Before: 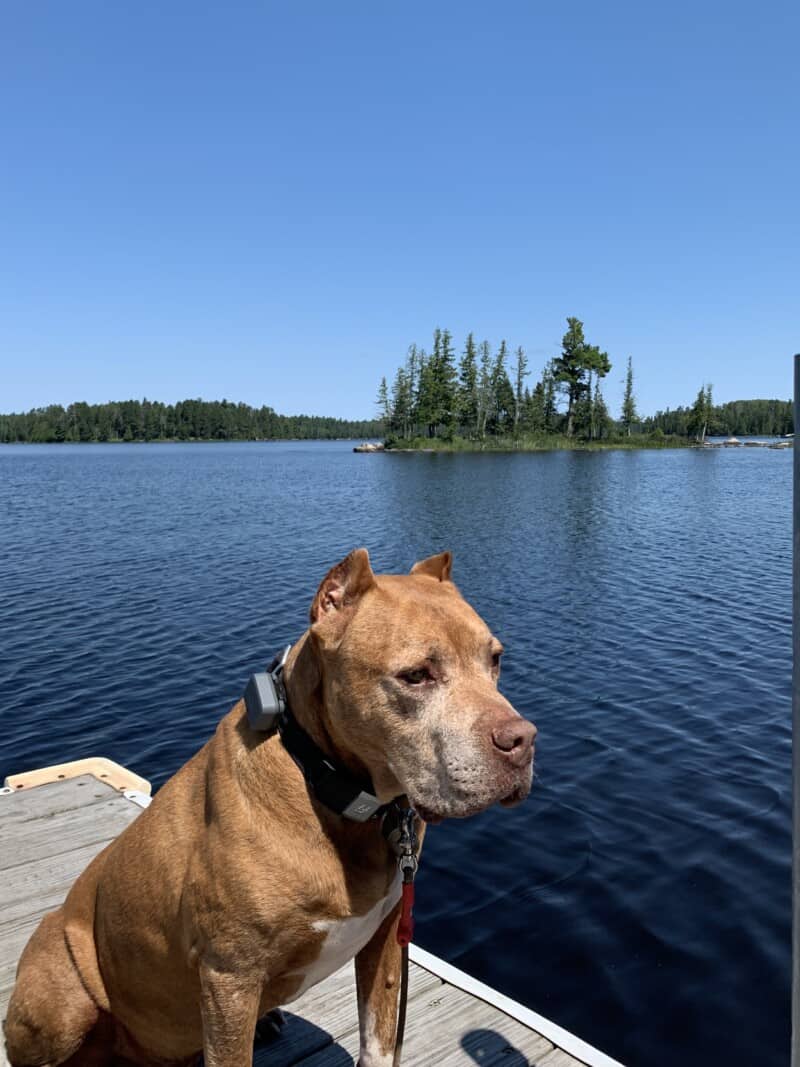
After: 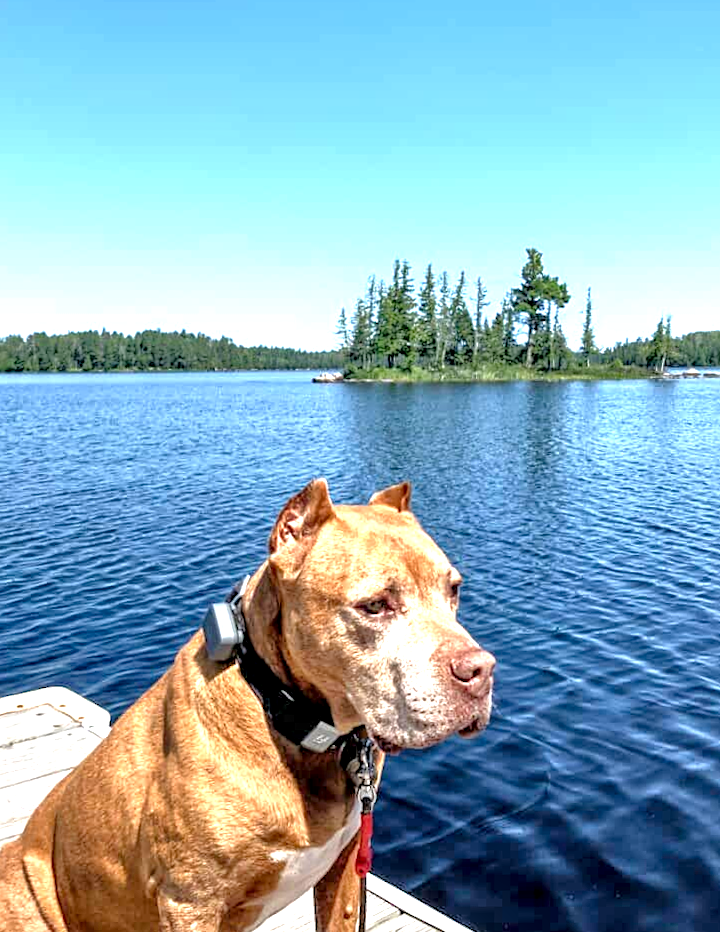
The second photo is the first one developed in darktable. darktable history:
tone equalizer: -7 EV 0.15 EV, -6 EV 0.6 EV, -5 EV 1.15 EV, -4 EV 1.33 EV, -3 EV 1.15 EV, -2 EV 0.6 EV, -1 EV 0.15 EV, mask exposure compensation -0.5 EV
sharpen: amount 0.2
crop and rotate: angle -3.27°, left 5.211%, top 5.211%, right 4.607%, bottom 4.607%
rotate and perspective: rotation -3.18°, automatic cropping off
local contrast: highlights 60%, shadows 60%, detail 160%
exposure: black level correction 0, exposure 1.2 EV, compensate exposure bias true, compensate highlight preservation false
